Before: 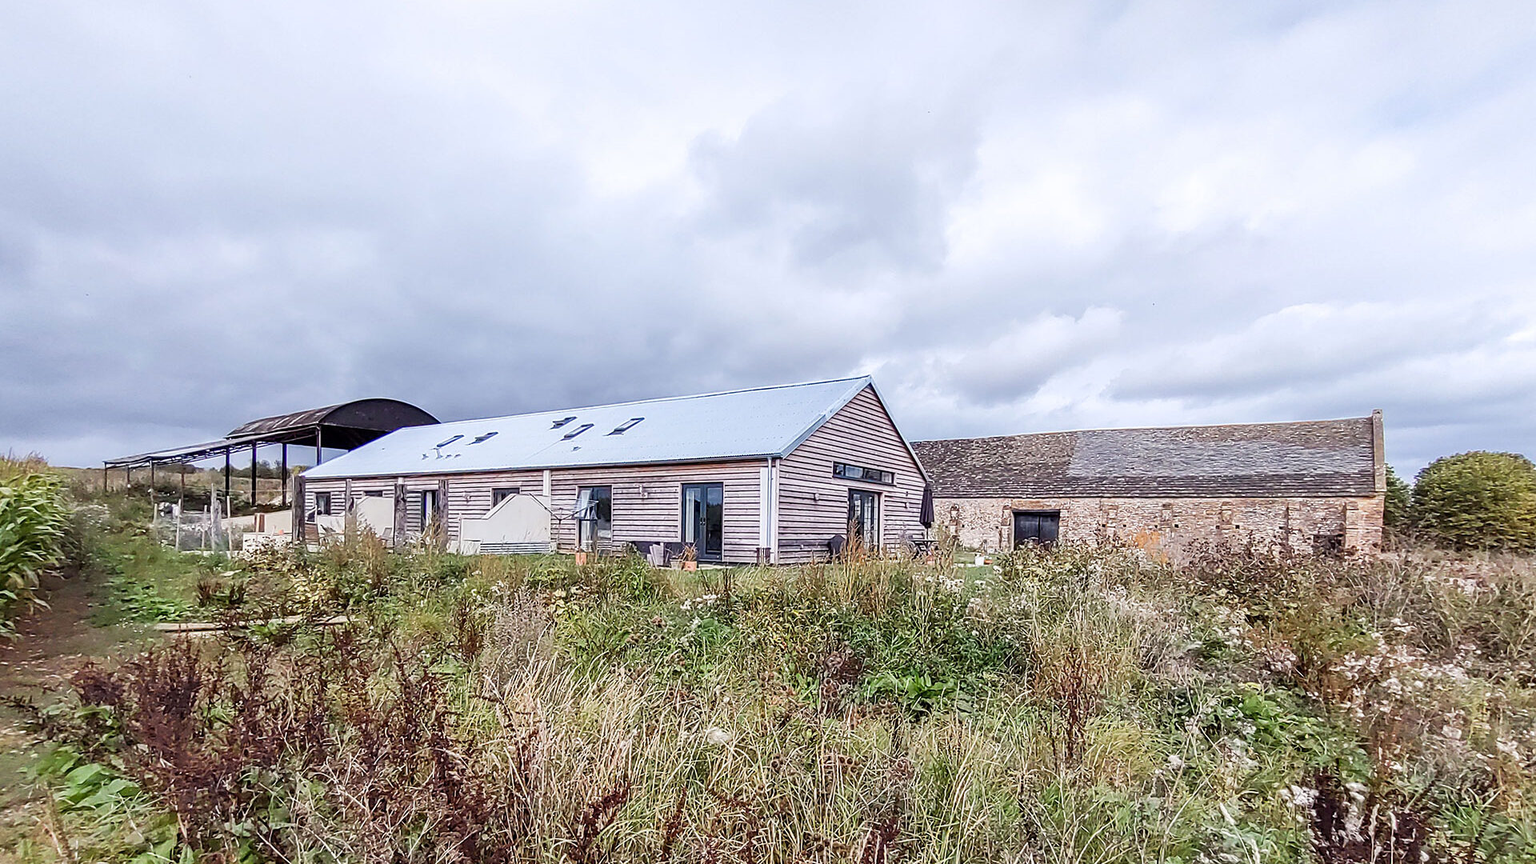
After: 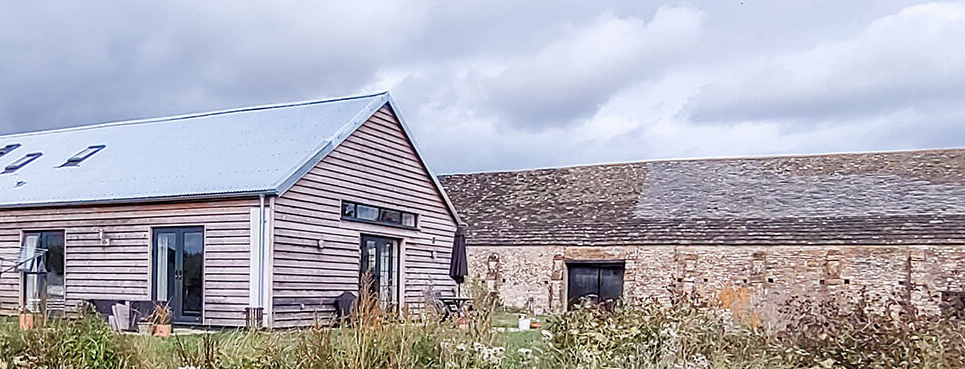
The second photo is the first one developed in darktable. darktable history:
crop: left 36.478%, top 34.98%, right 13.21%, bottom 30.781%
shadows and highlights: radius 126.24, shadows 21.17, highlights -22.23, low approximation 0.01
